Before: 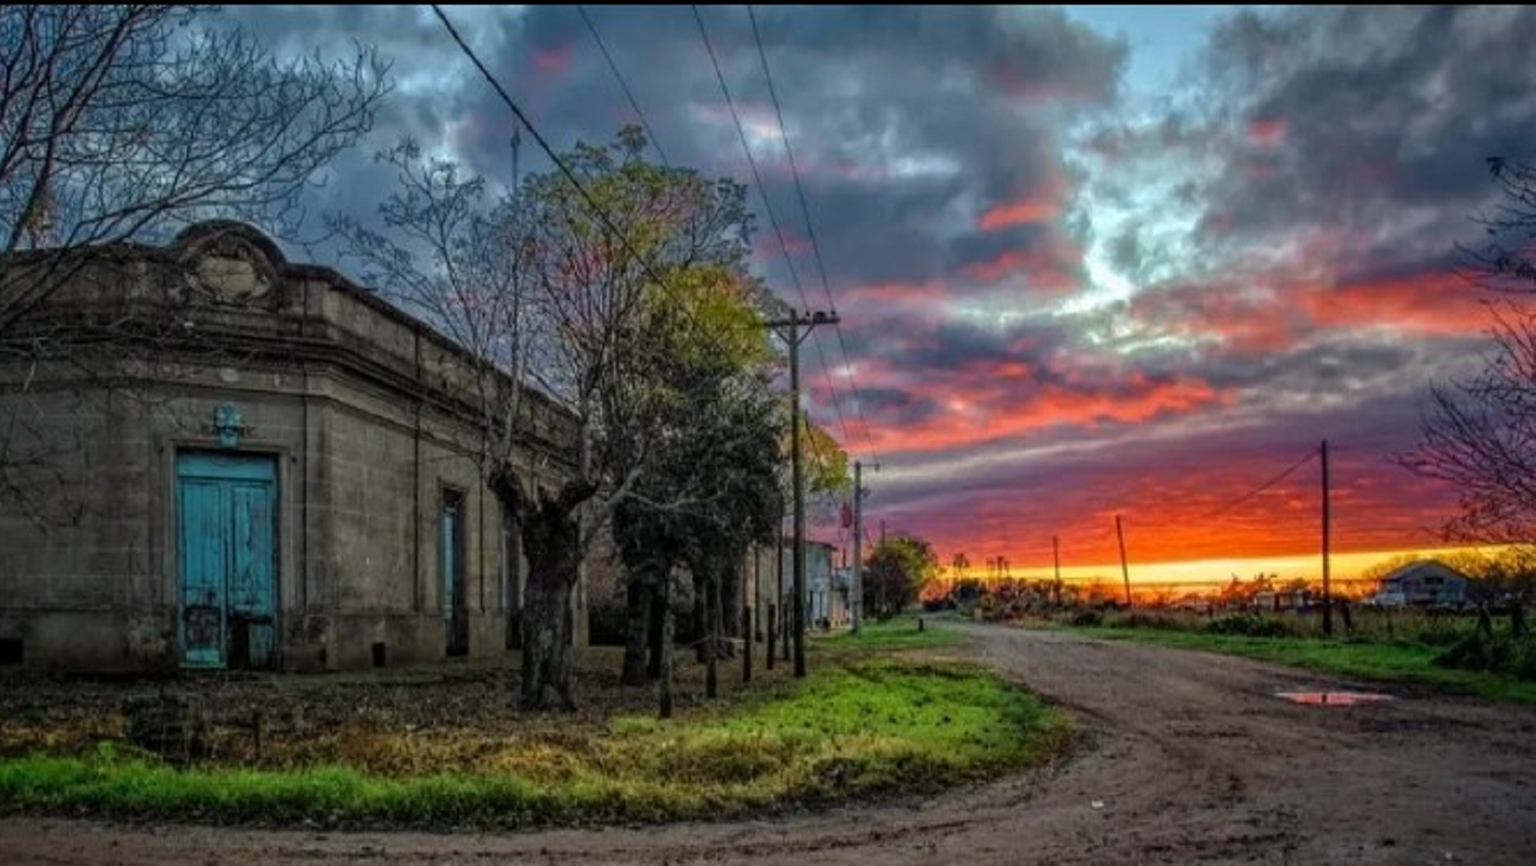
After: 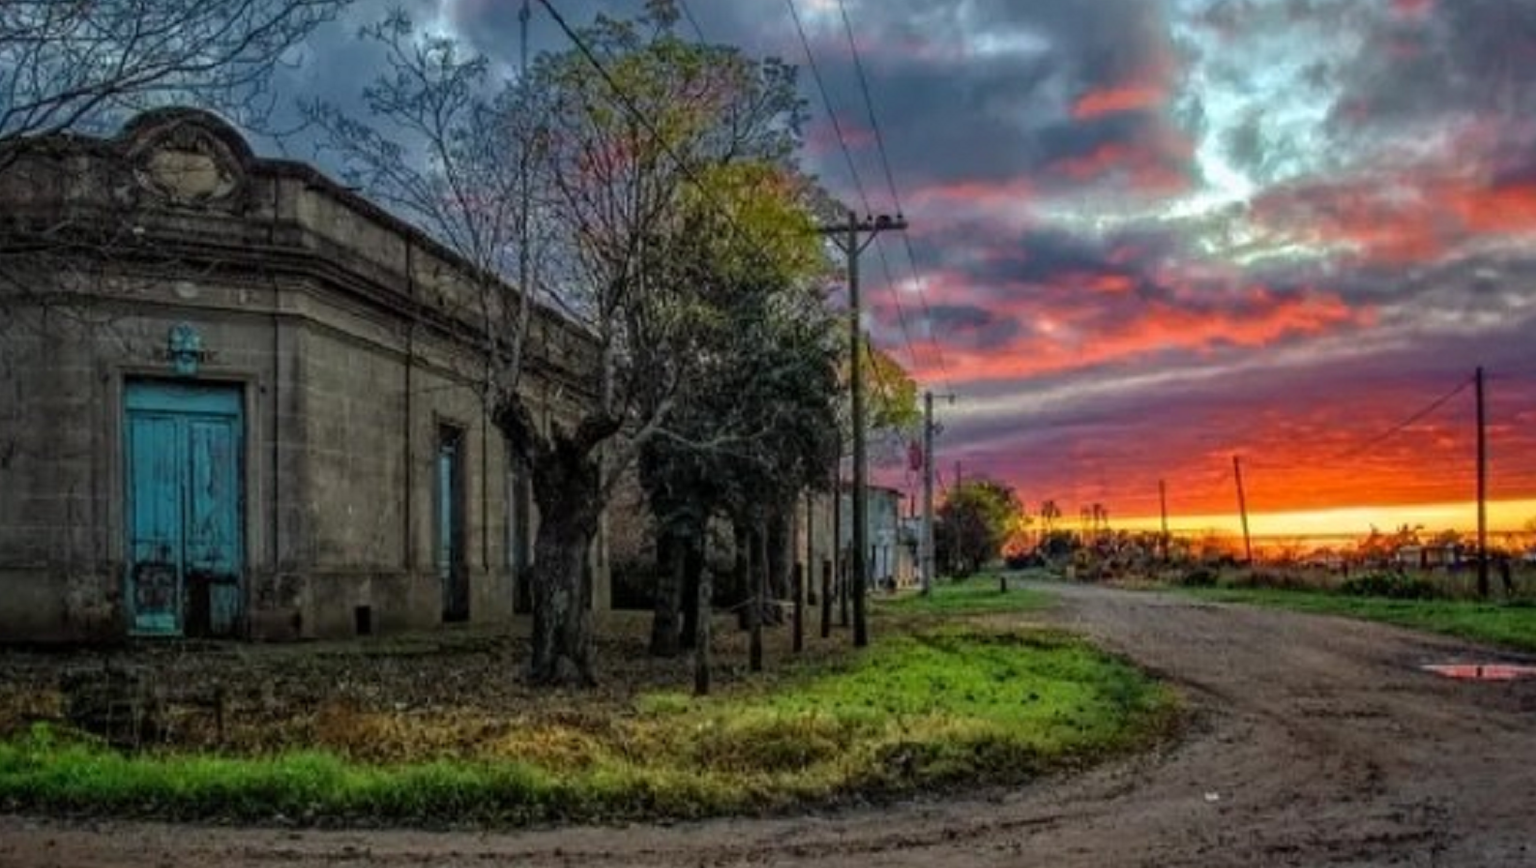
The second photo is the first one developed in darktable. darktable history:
crop and rotate: left 4.646%, top 14.962%, right 10.638%
